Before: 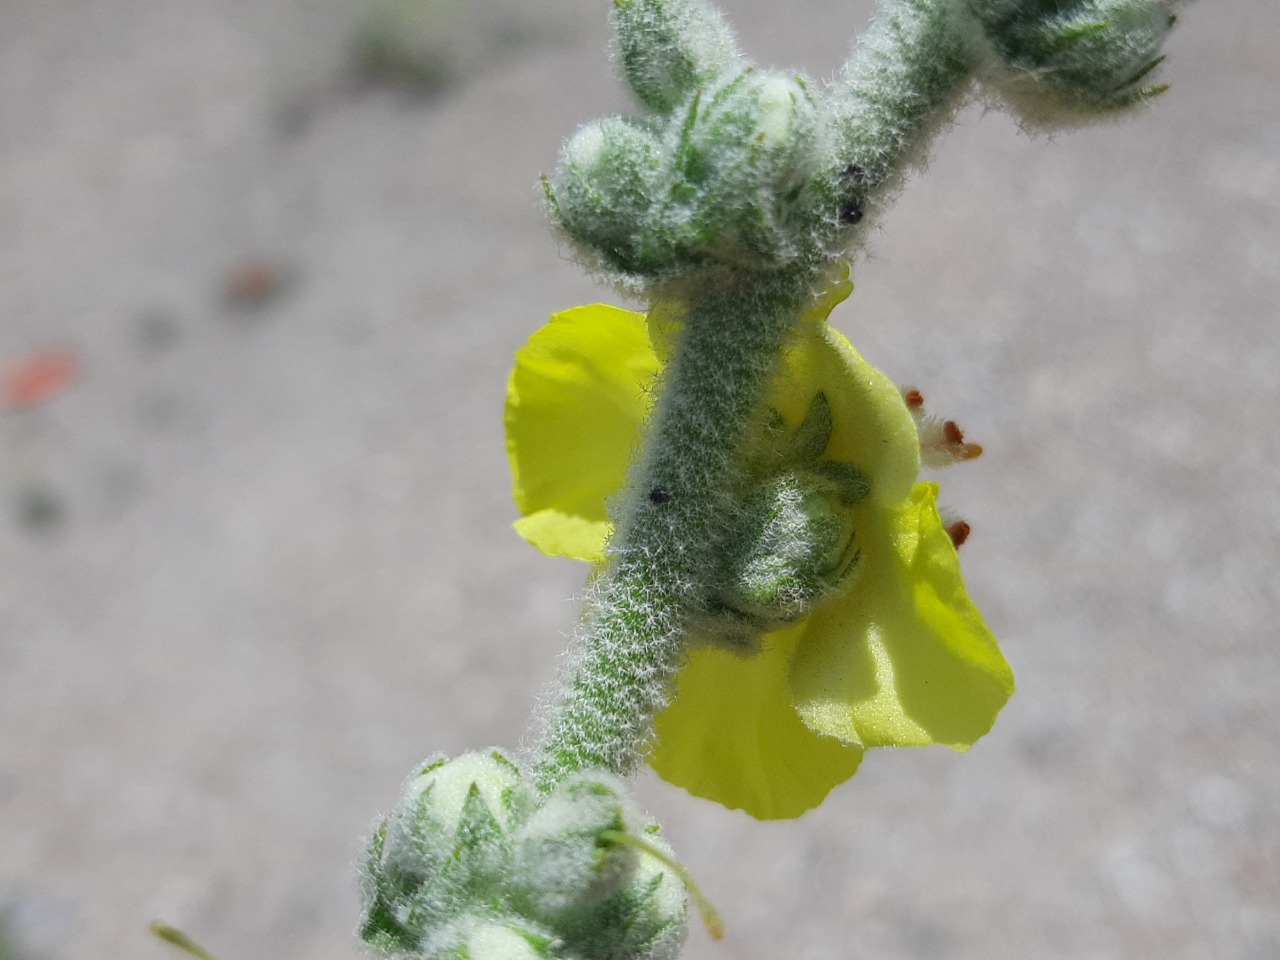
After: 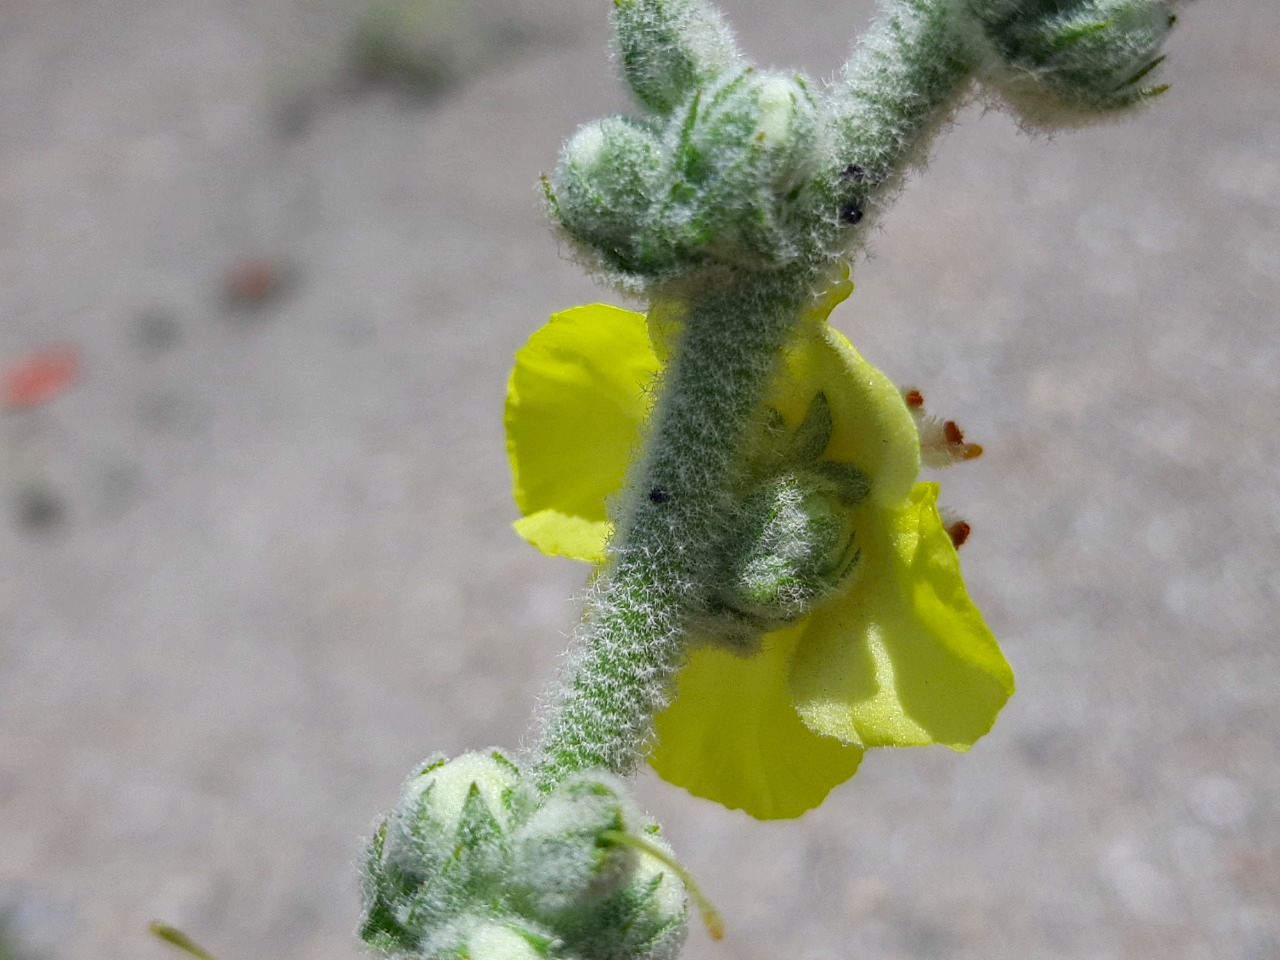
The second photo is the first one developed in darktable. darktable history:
haze removal: compatibility mode true, adaptive false
shadows and highlights: shadows 36.7, highlights -27.56, shadows color adjustment 97.67%, soften with gaussian
